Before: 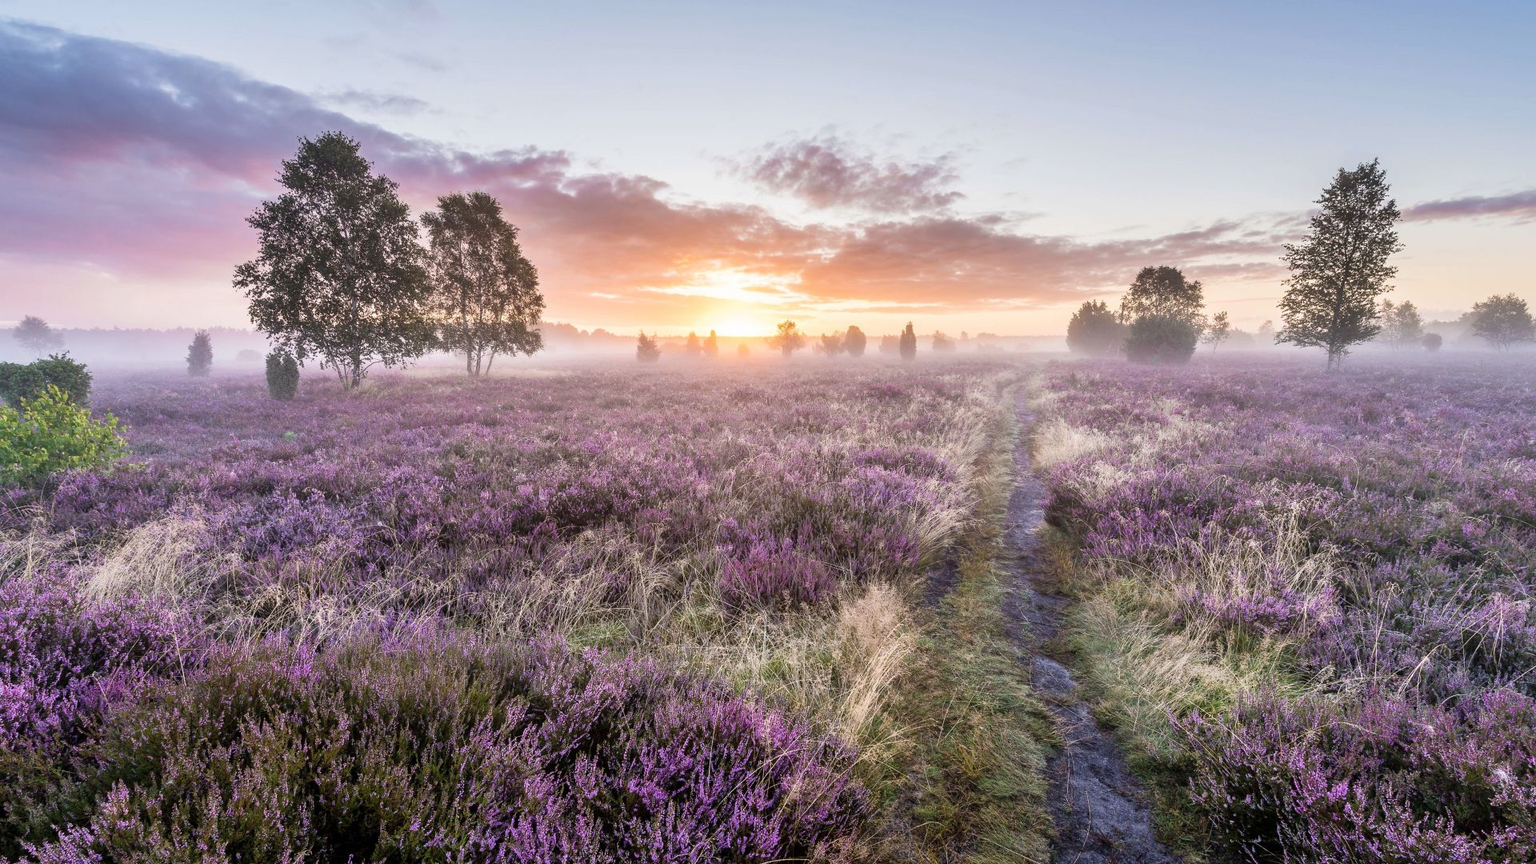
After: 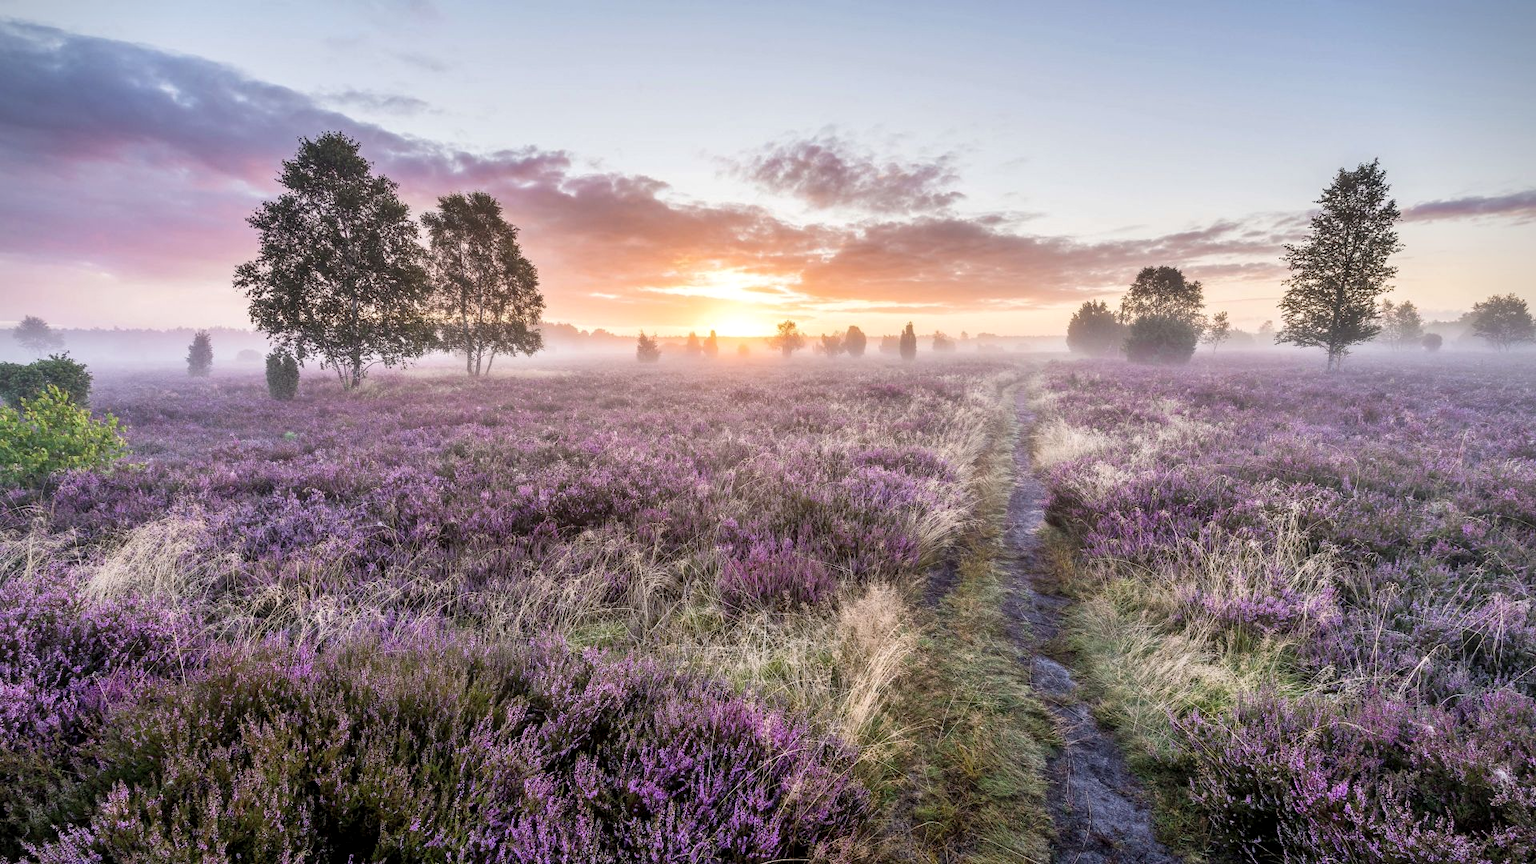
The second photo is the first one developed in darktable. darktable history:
vignetting: fall-off start 92.6%, brightness -0.52, saturation -0.51, center (-0.012, 0)
local contrast: highlights 100%, shadows 100%, detail 120%, midtone range 0.2
